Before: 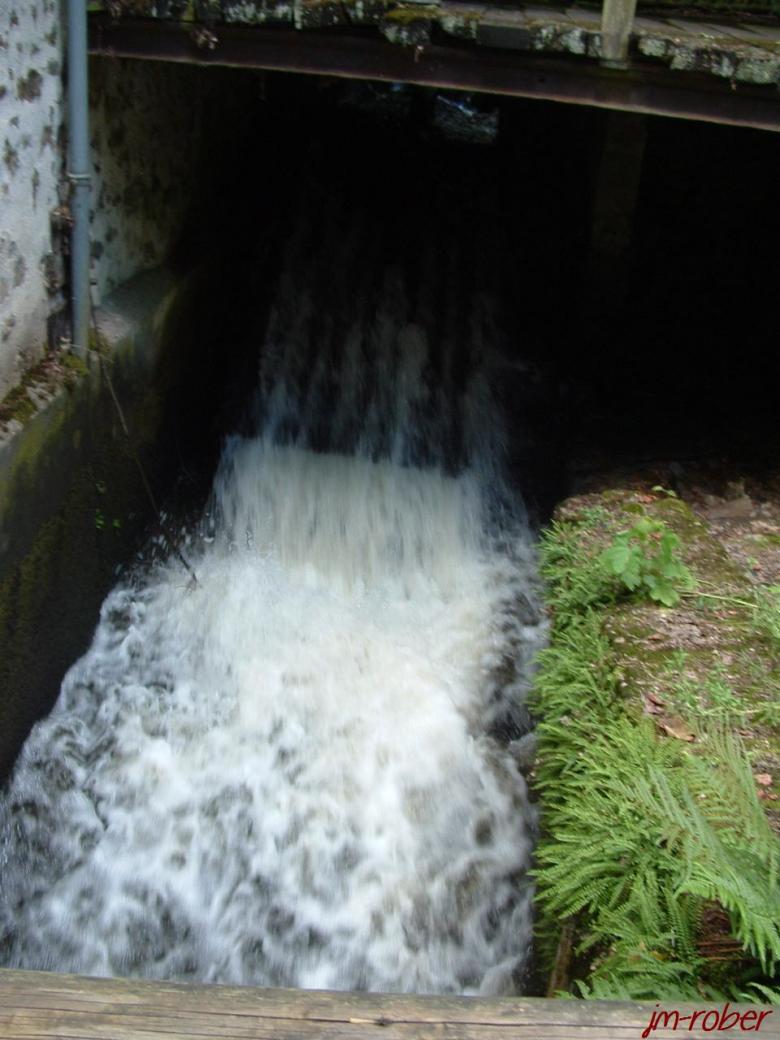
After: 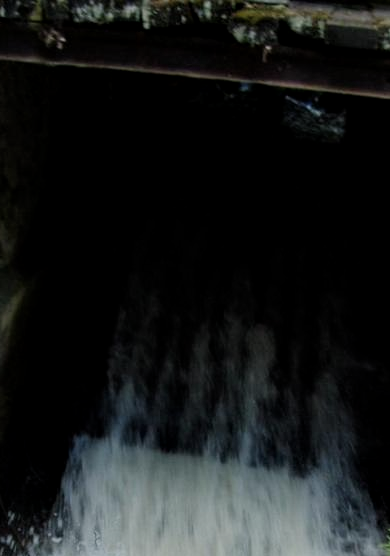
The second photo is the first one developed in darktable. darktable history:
crop: left 19.556%, right 30.401%, bottom 46.458%
local contrast: on, module defaults
filmic rgb: black relative exposure -16 EV, white relative exposure 6.12 EV, hardness 5.22
